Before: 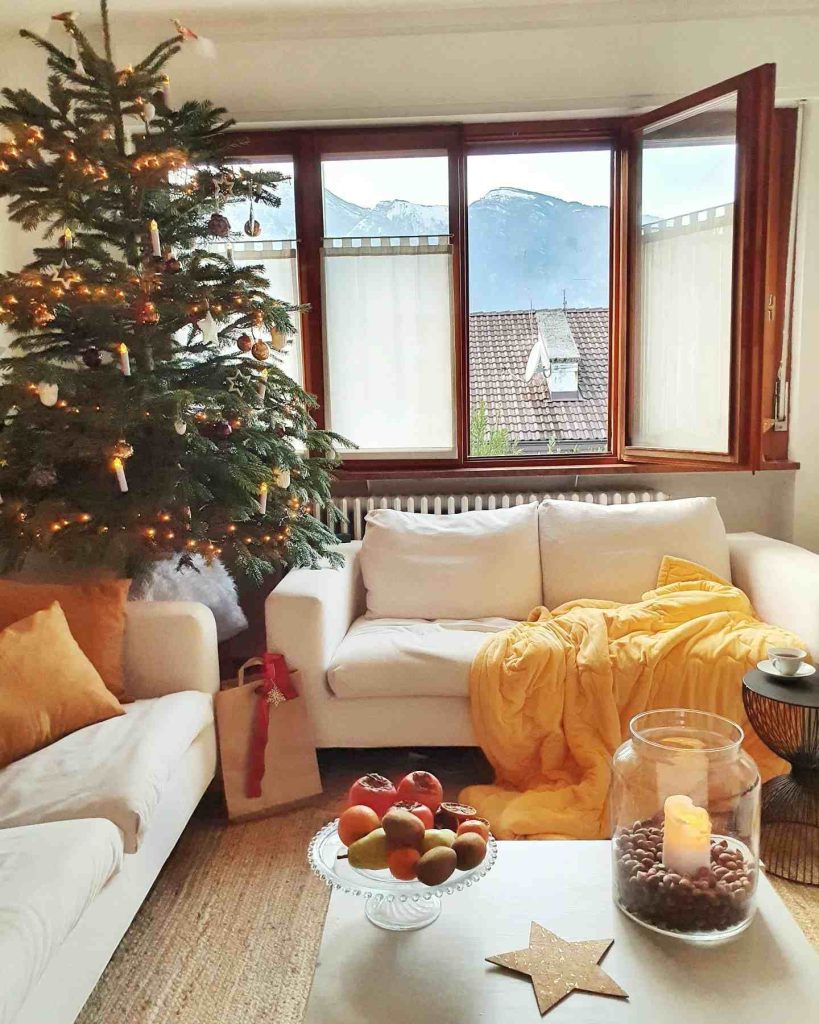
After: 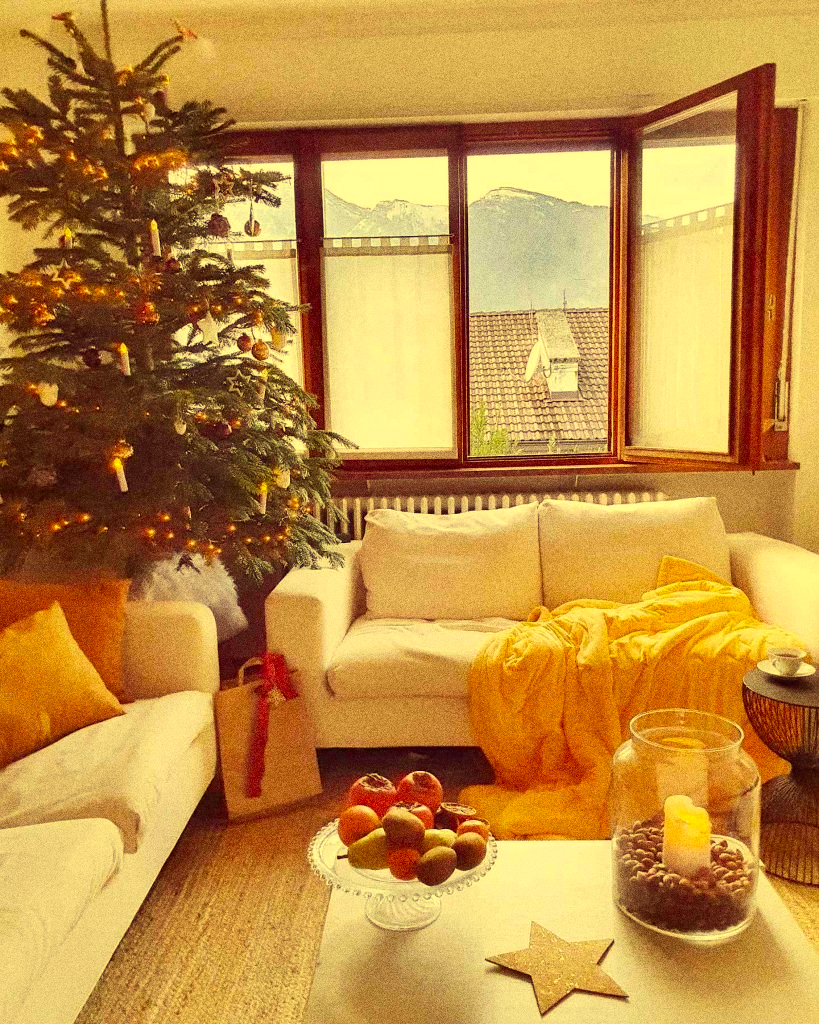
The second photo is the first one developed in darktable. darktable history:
color correction: highlights a* -0.482, highlights b* 40, shadows a* 9.8, shadows b* -0.161
rgb levels: mode RGB, independent channels, levels [[0, 0.474, 1], [0, 0.5, 1], [0, 0.5, 1]]
grain: strength 49.07%
white balance: red 1.029, blue 0.92
